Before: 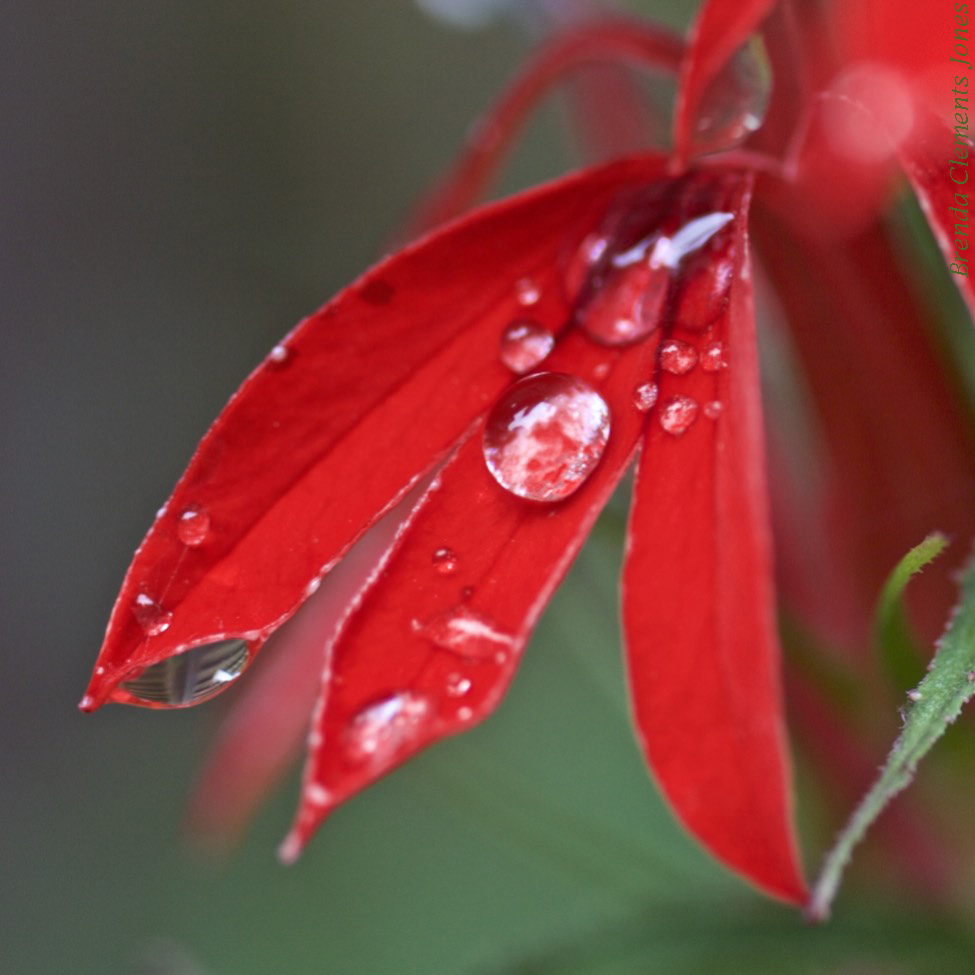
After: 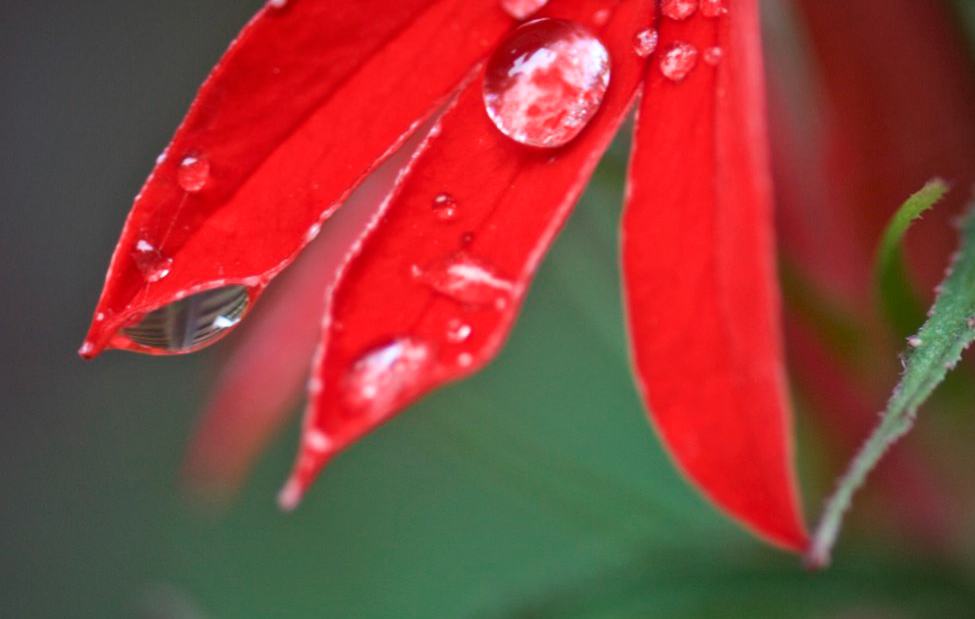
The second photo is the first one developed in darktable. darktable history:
crop and rotate: top 36.435%
vignetting: fall-off radius 60.92%
